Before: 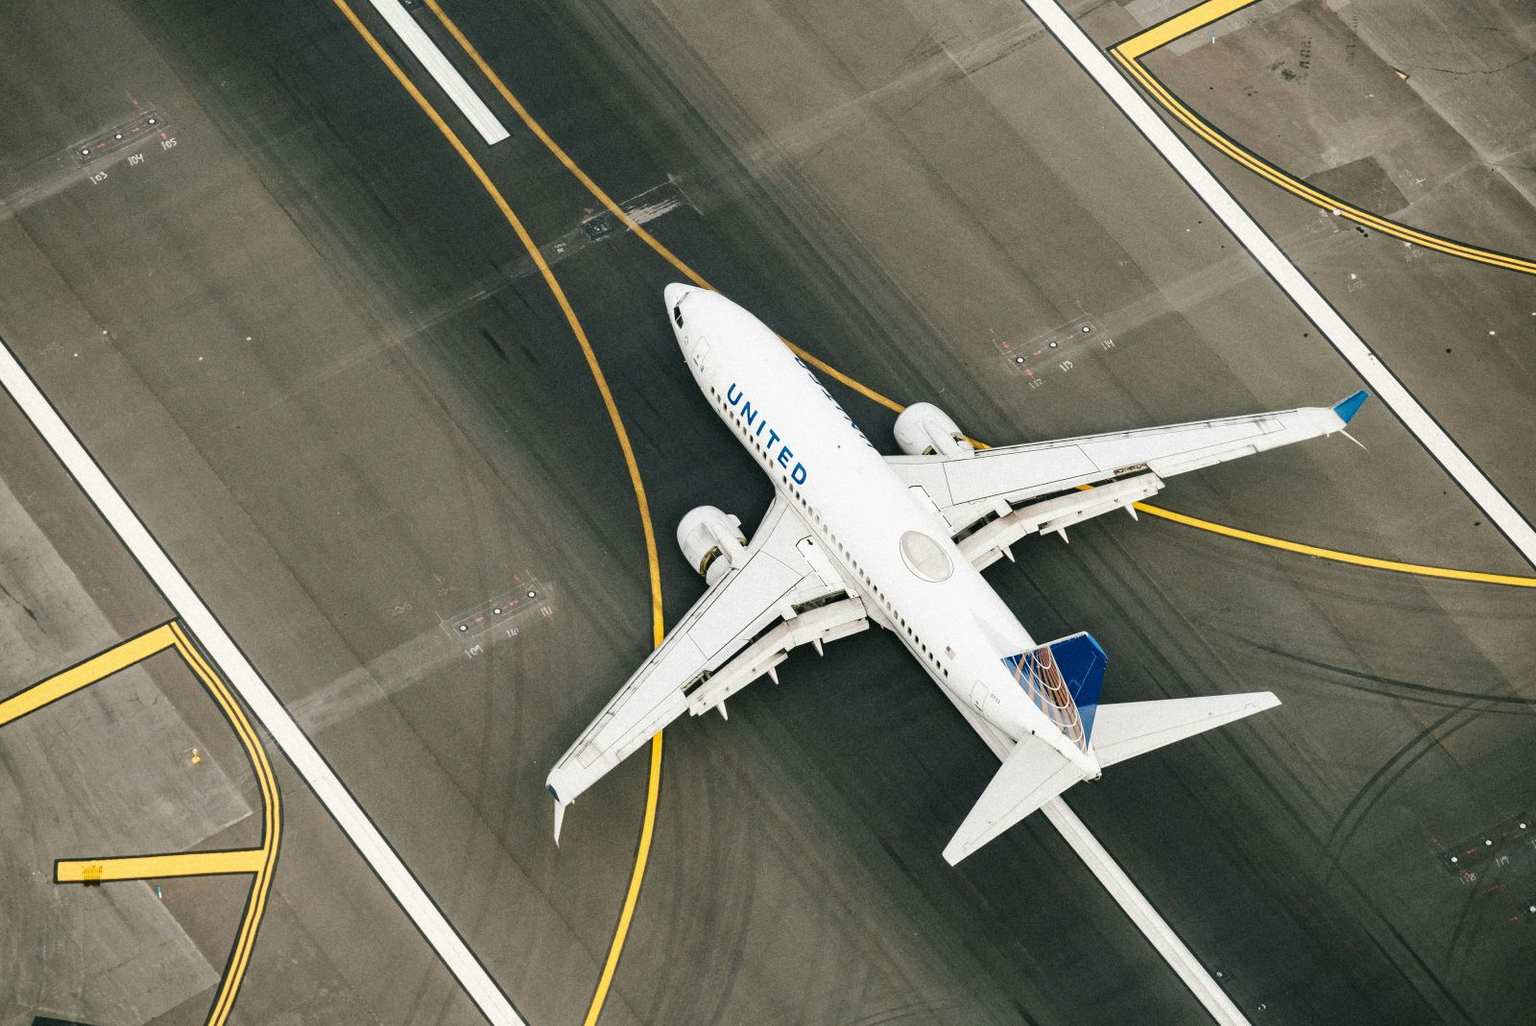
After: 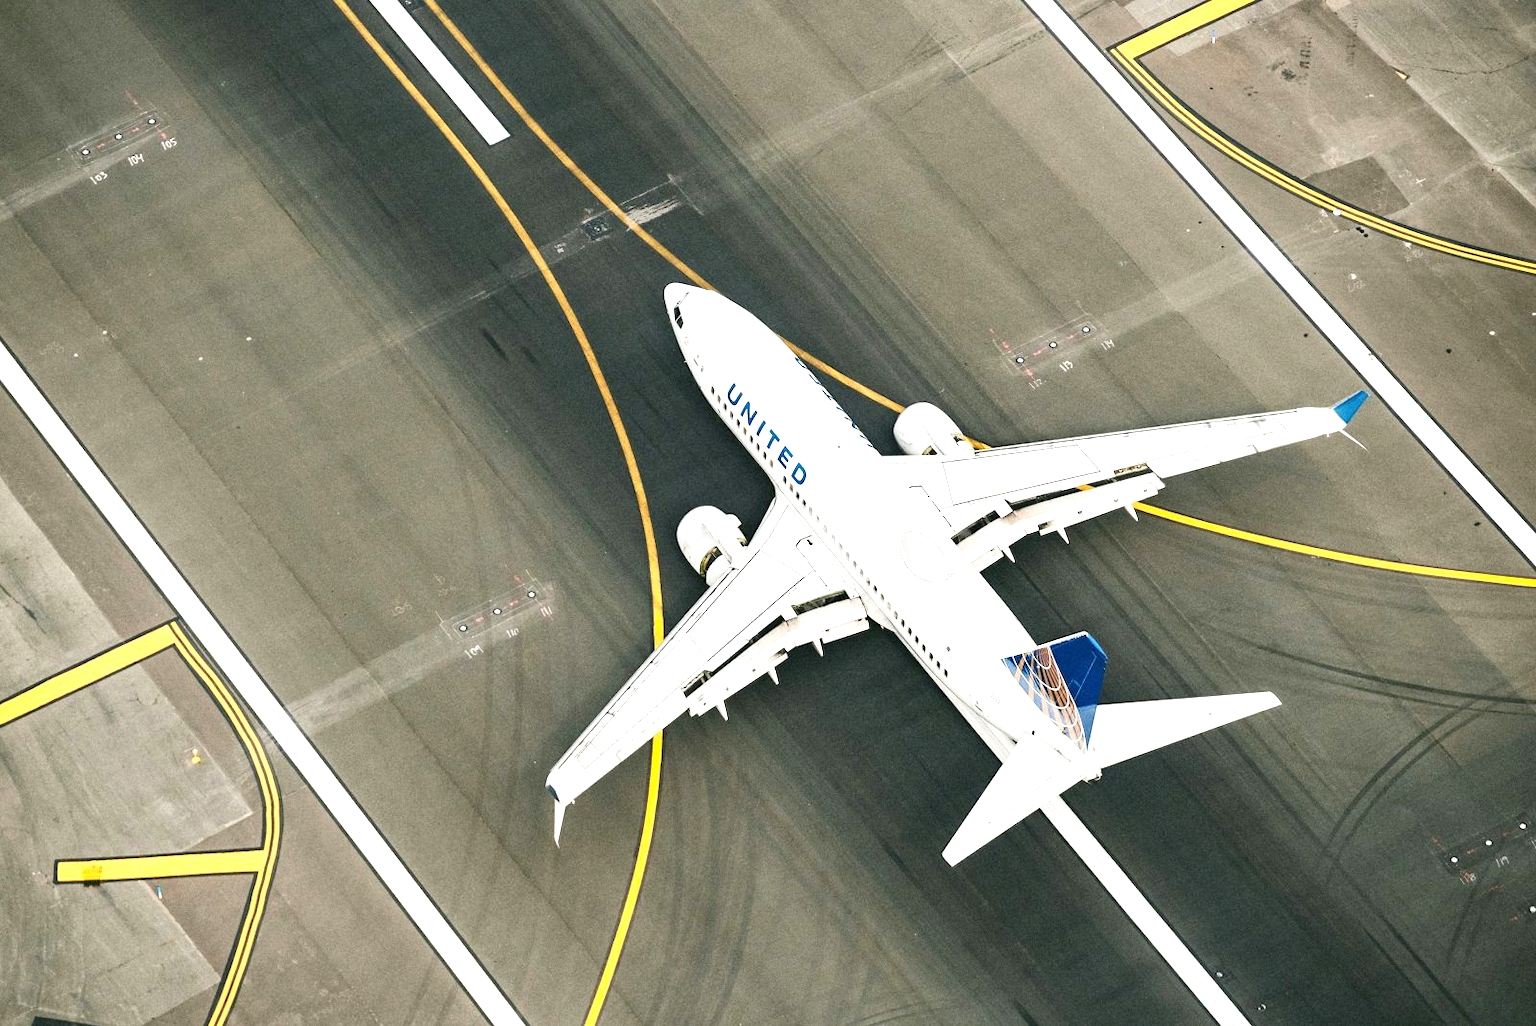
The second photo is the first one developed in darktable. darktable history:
exposure: exposure 0.722 EV, compensate highlight preservation false
shadows and highlights: shadows 0, highlights 40
